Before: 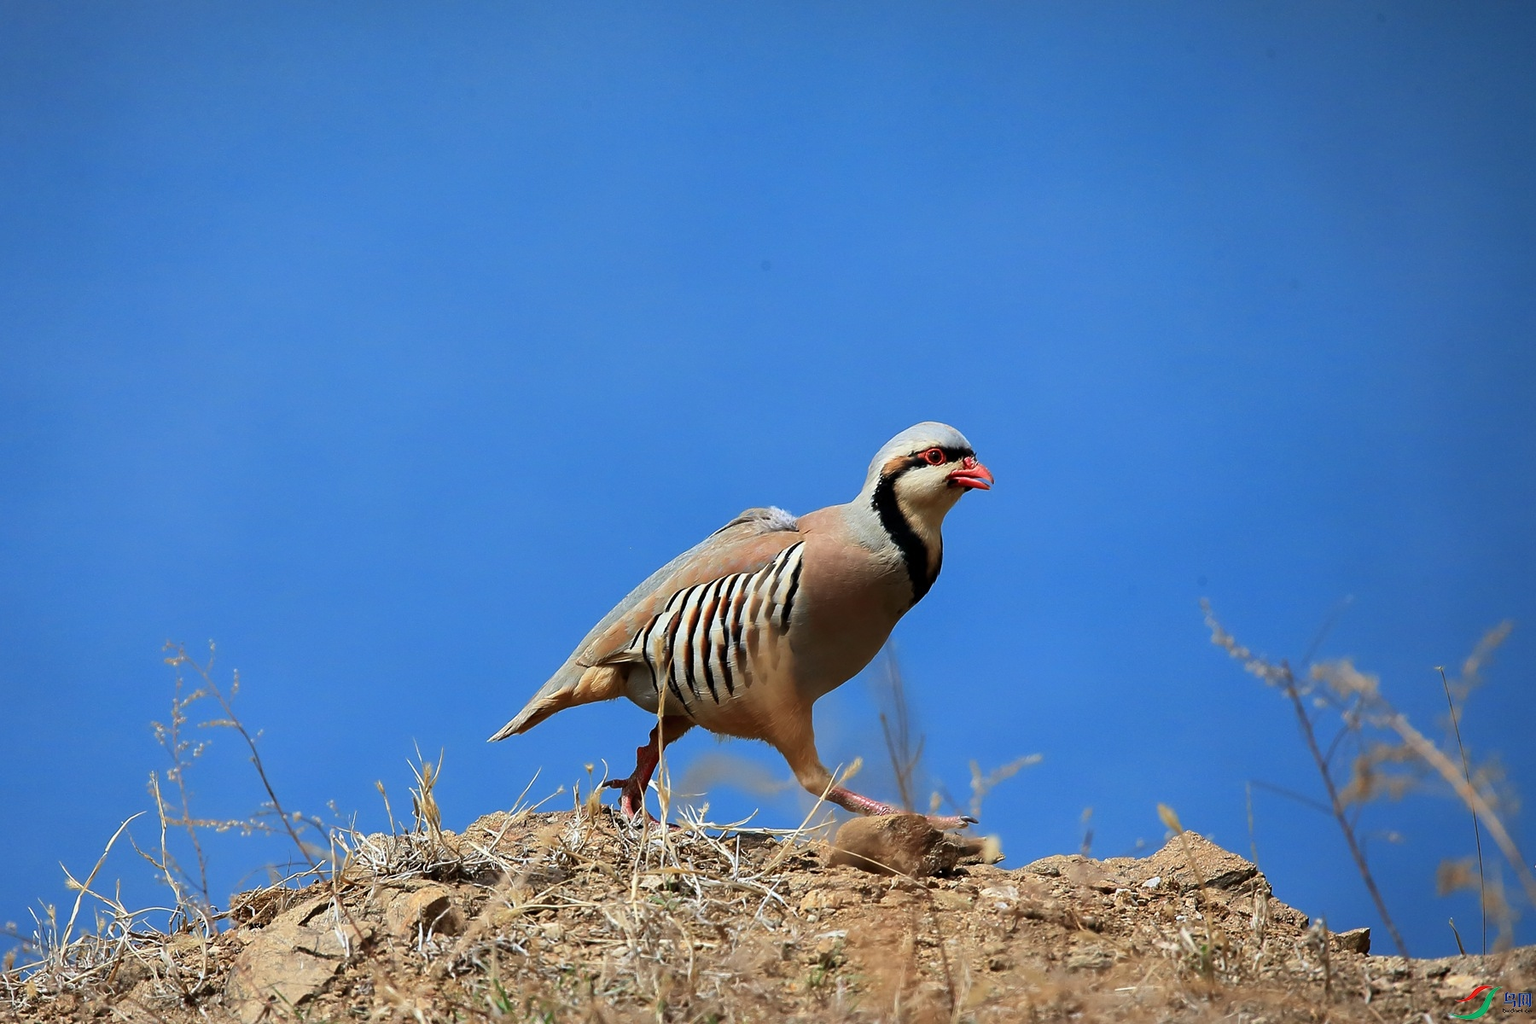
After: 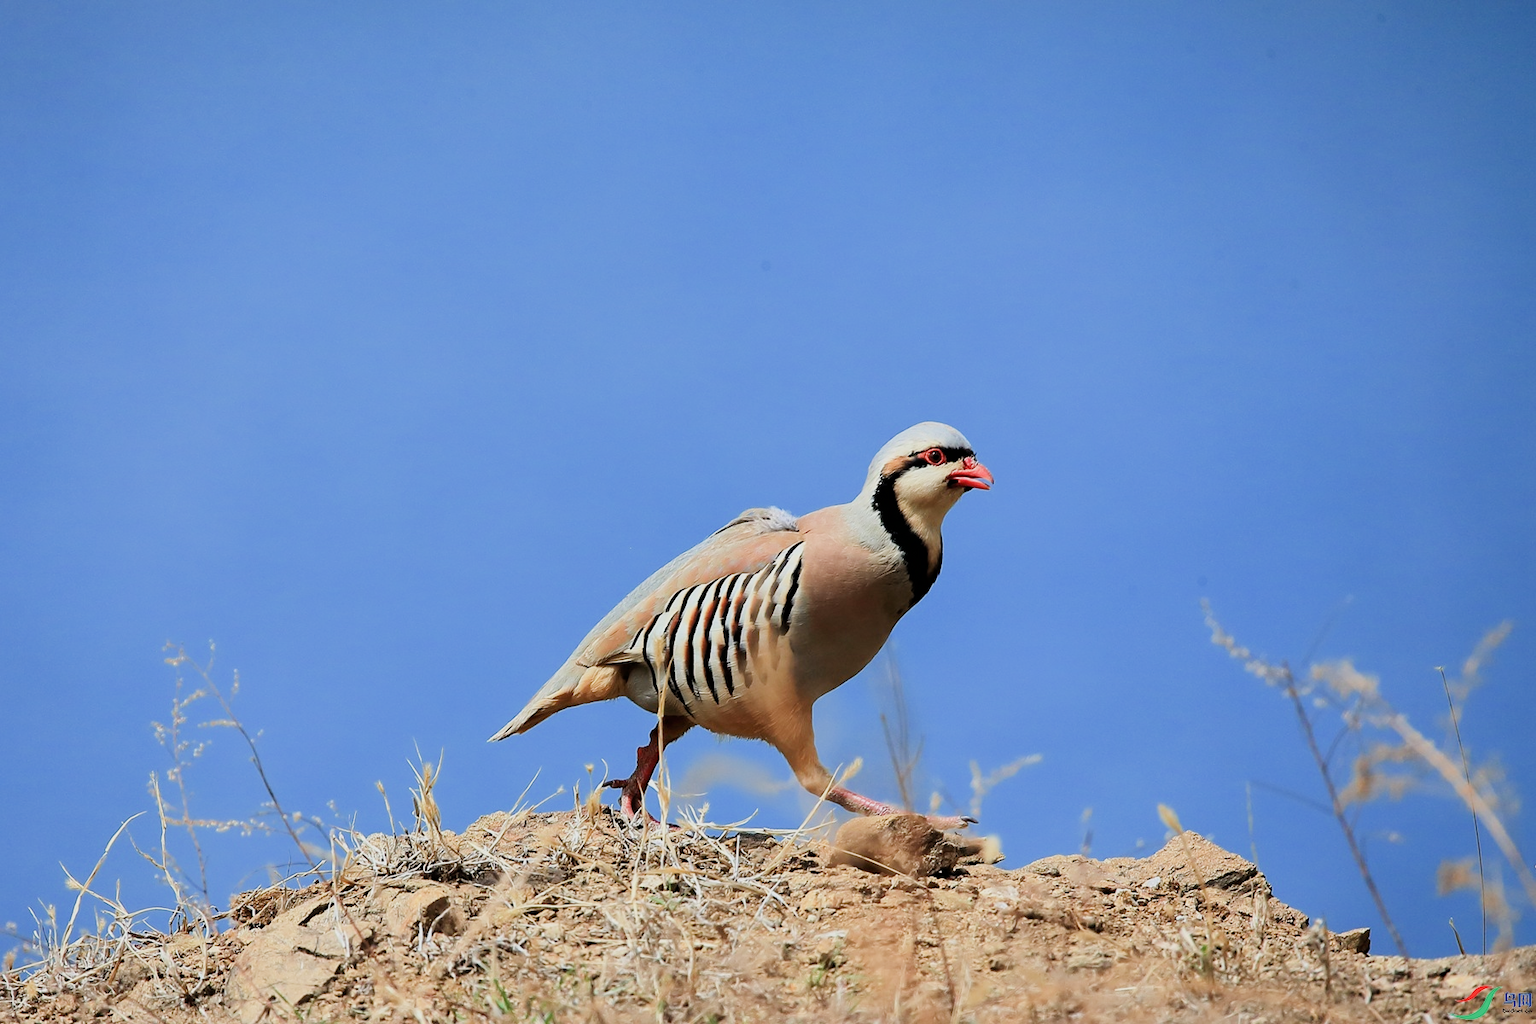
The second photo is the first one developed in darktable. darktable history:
exposure: black level correction 0, exposure 0.843 EV, compensate highlight preservation false
filmic rgb: black relative exposure -7.12 EV, white relative exposure 5.36 EV, threshold 3.05 EV, hardness 3.02, enable highlight reconstruction true
